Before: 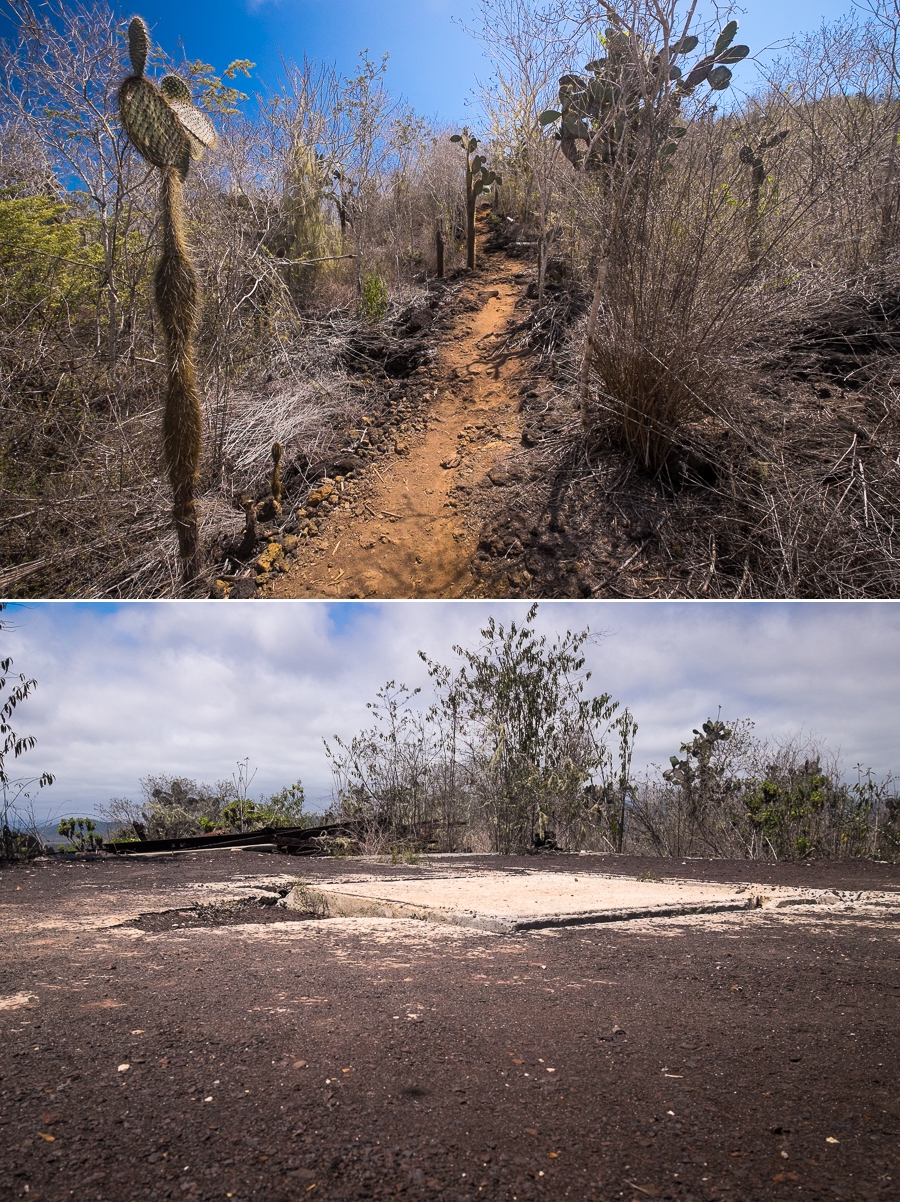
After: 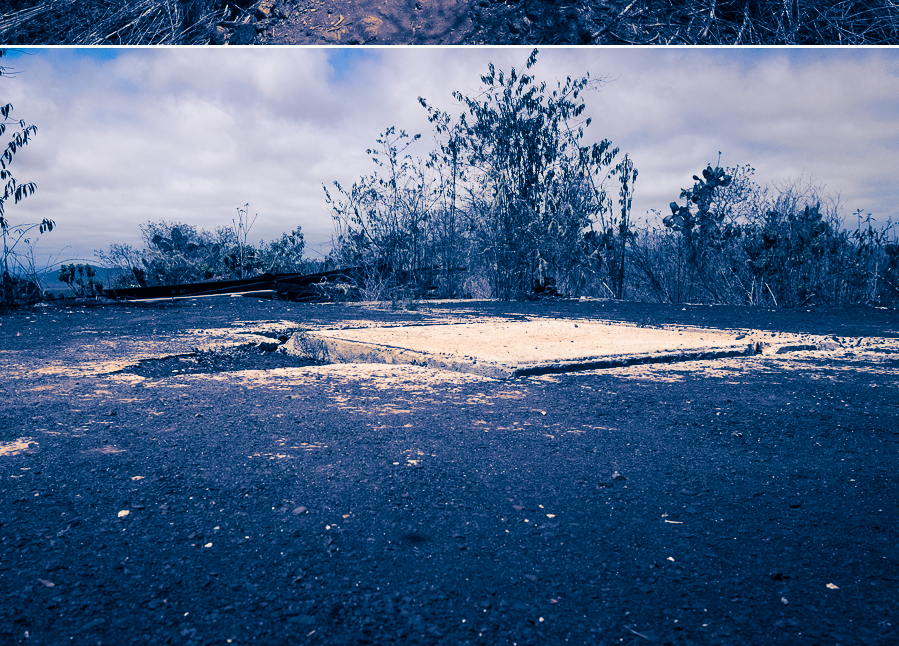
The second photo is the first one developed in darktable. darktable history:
split-toning: shadows › hue 226.8°, shadows › saturation 1, highlights › saturation 0, balance -61.41
crop and rotate: top 46.237%
